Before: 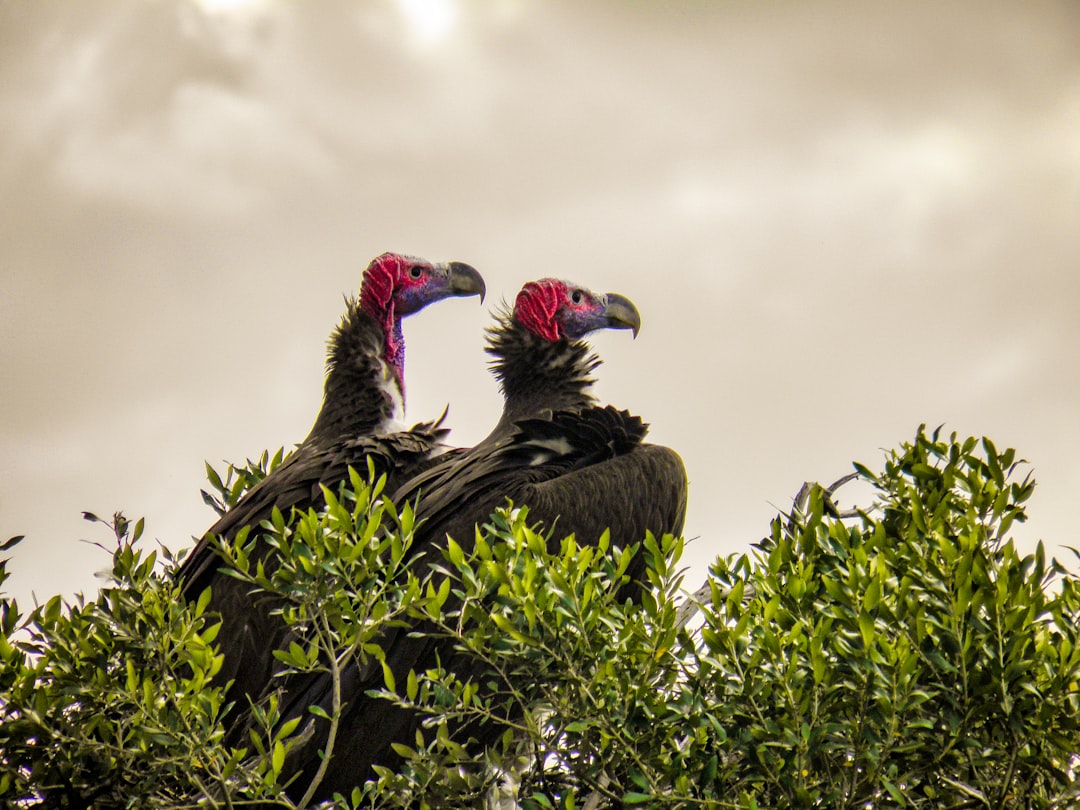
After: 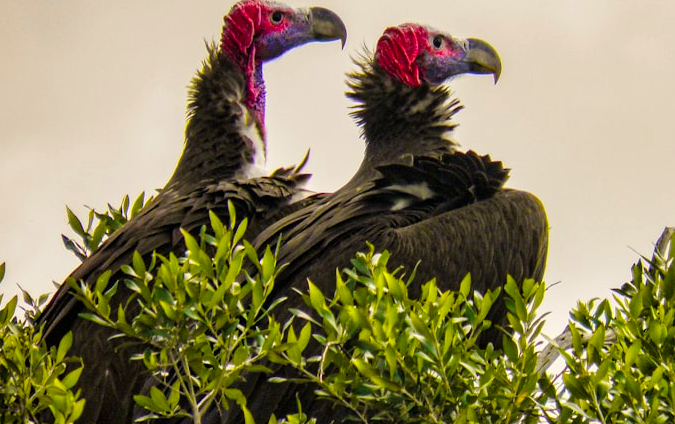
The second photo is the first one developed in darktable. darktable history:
crop: left 12.928%, top 31.595%, right 24.518%, bottom 15.936%
color balance rgb: perceptual saturation grading › global saturation 25.387%, global vibrance 14.221%
